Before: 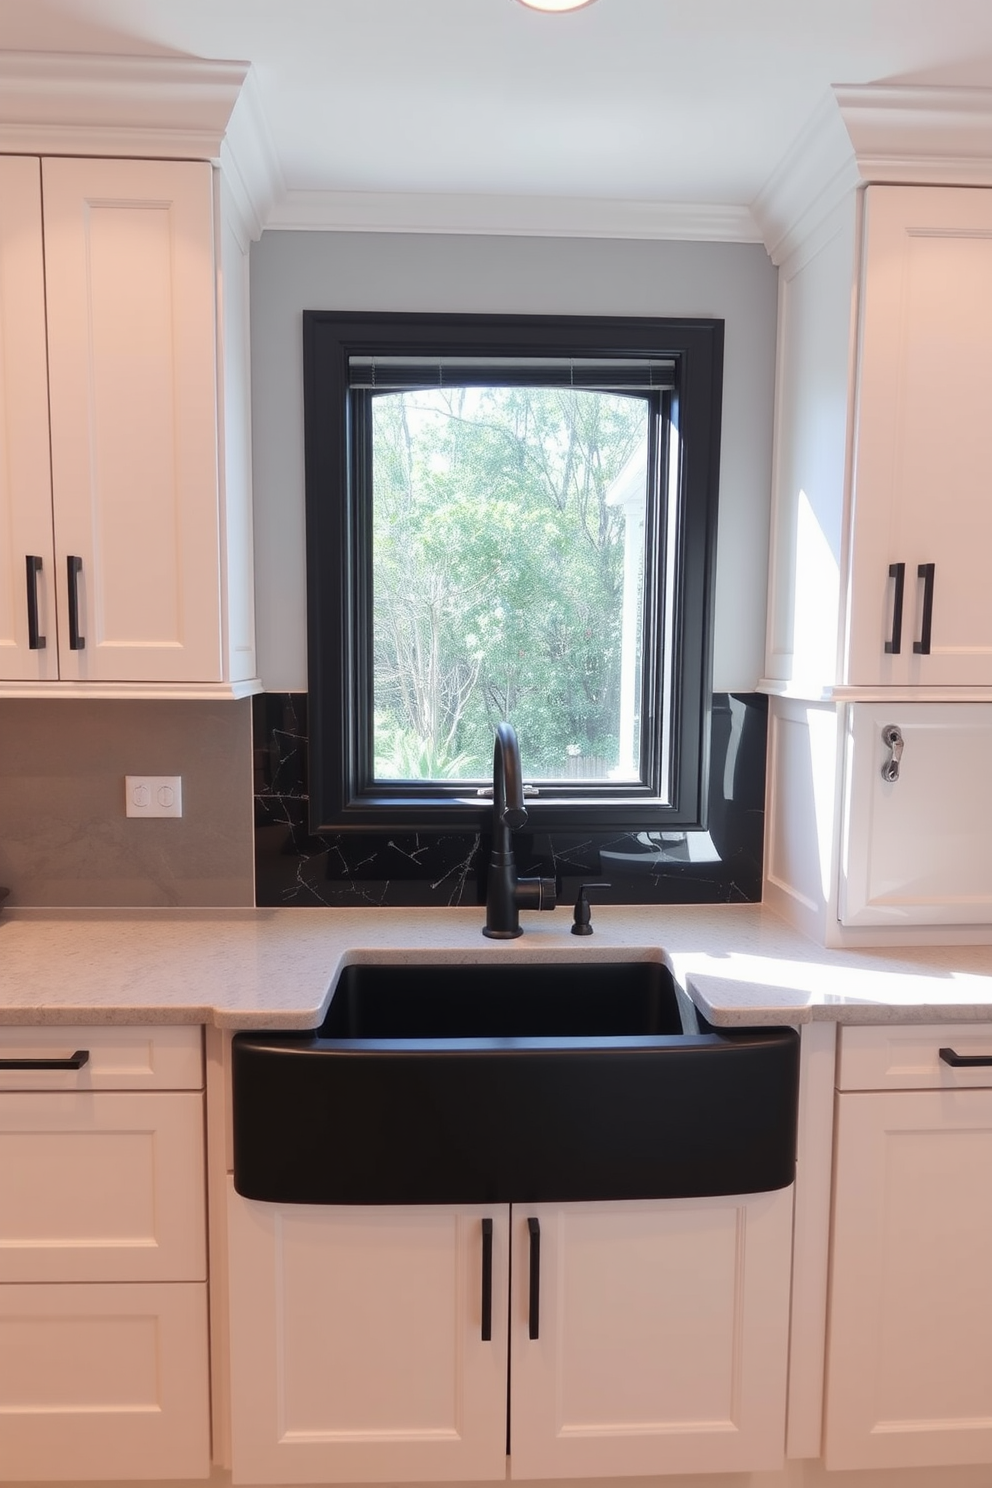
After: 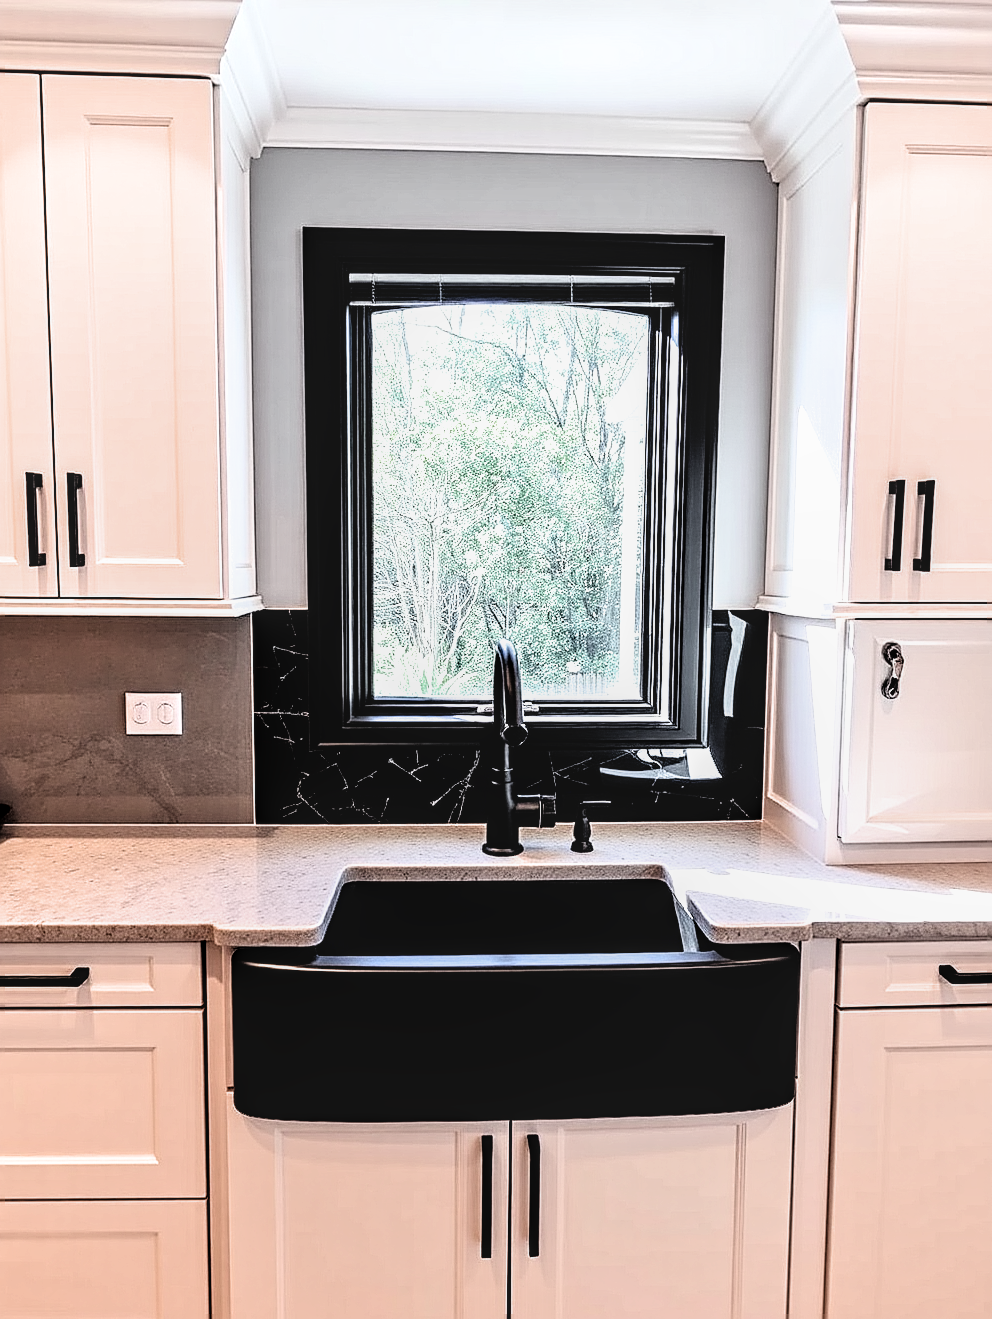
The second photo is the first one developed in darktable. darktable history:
crop and rotate: top 5.602%, bottom 5.743%
exposure: exposure 0.207 EV, compensate exposure bias true, compensate highlight preservation false
local contrast: on, module defaults
sharpen: amount 0.57
tone equalizer: on, module defaults
contrast equalizer: y [[0.5, 0.542, 0.583, 0.625, 0.667, 0.708], [0.5 ×6], [0.5 ×6], [0 ×6], [0 ×6]]
filmic rgb: black relative exposure -3.8 EV, white relative exposure 2.37 EV, dynamic range scaling -49.59%, hardness 3.45, latitude 29.54%, contrast 1.797, color science v6 (2022)
